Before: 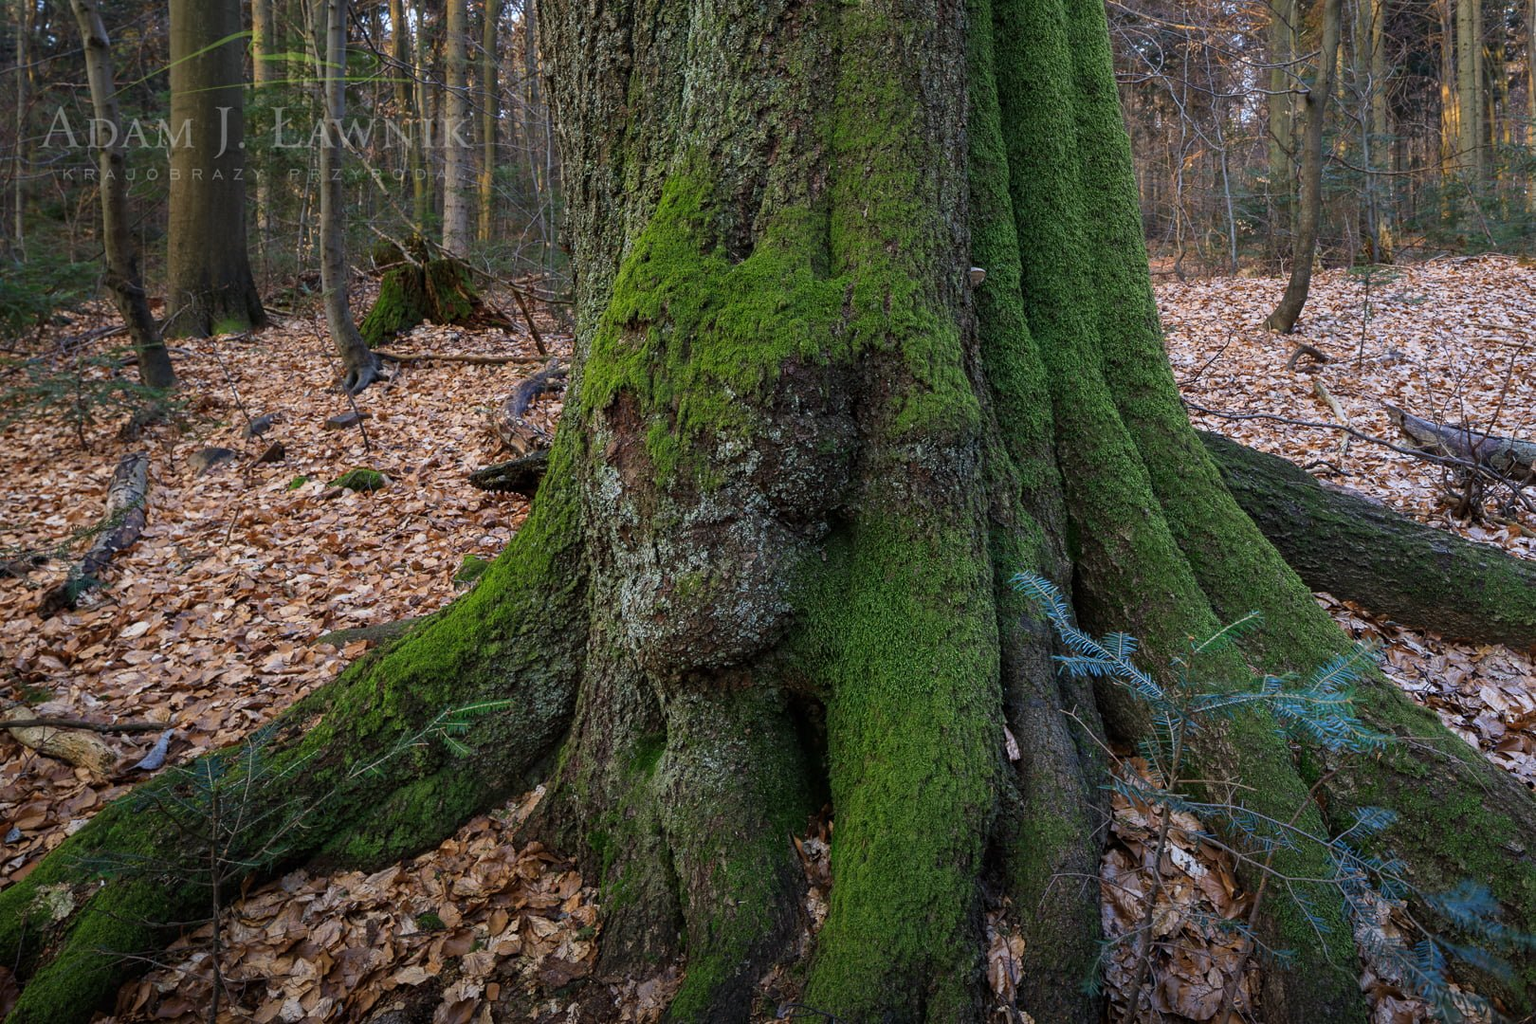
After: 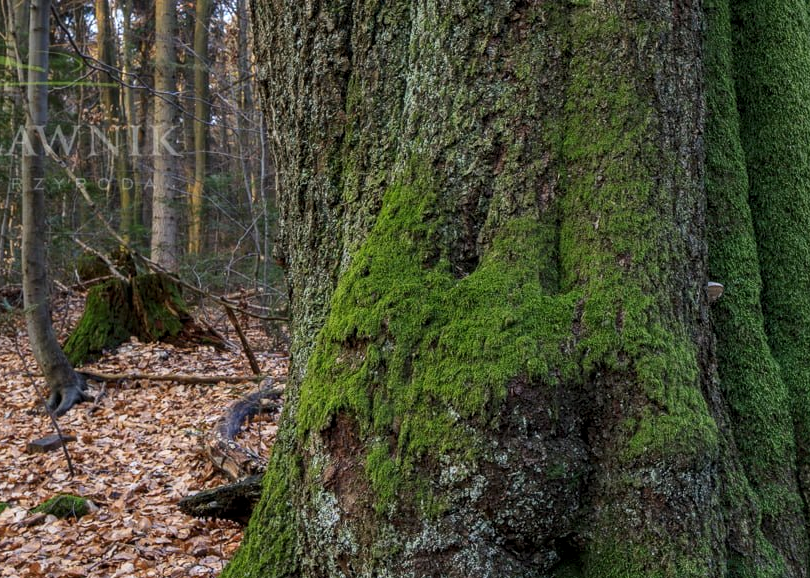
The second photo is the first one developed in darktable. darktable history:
fill light: on, module defaults
local contrast: on, module defaults
crop: left 19.556%, right 30.401%, bottom 46.458%
